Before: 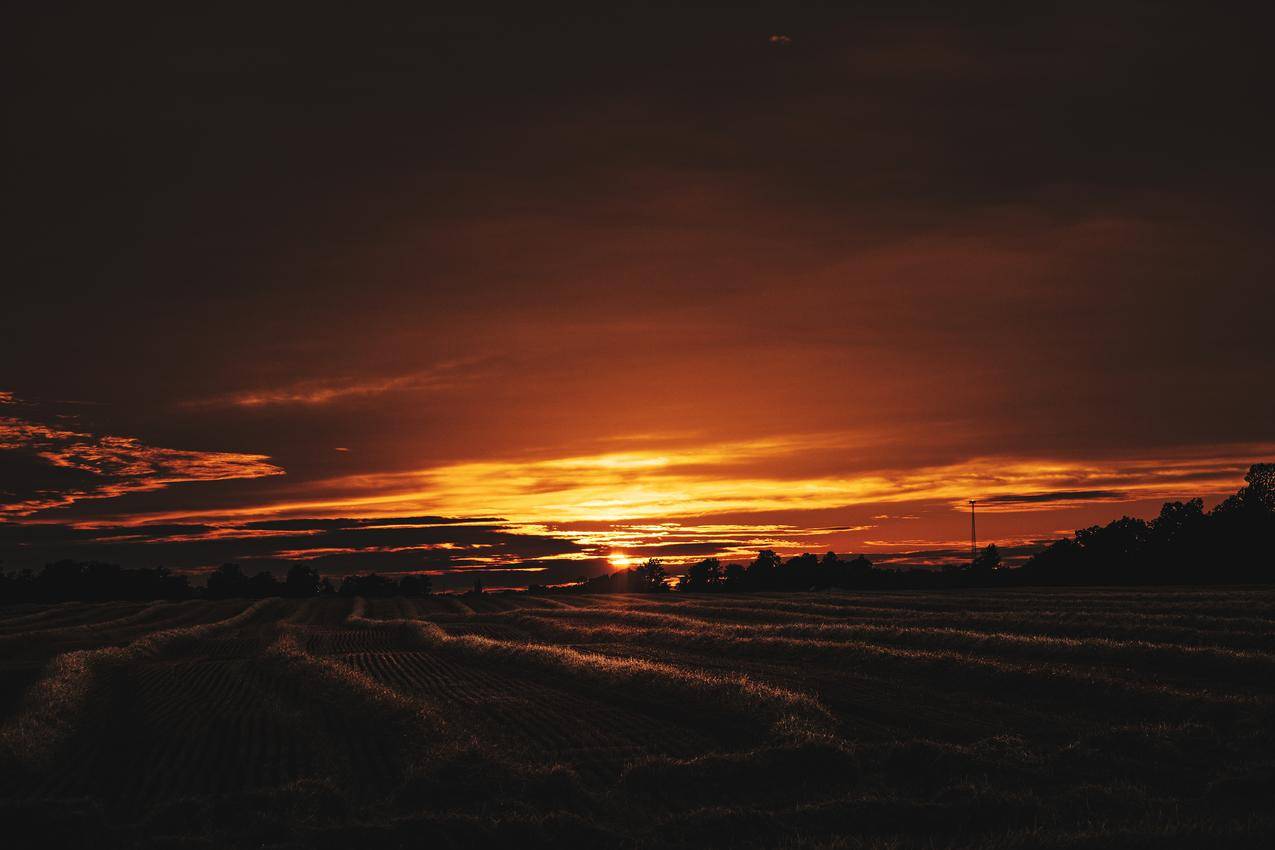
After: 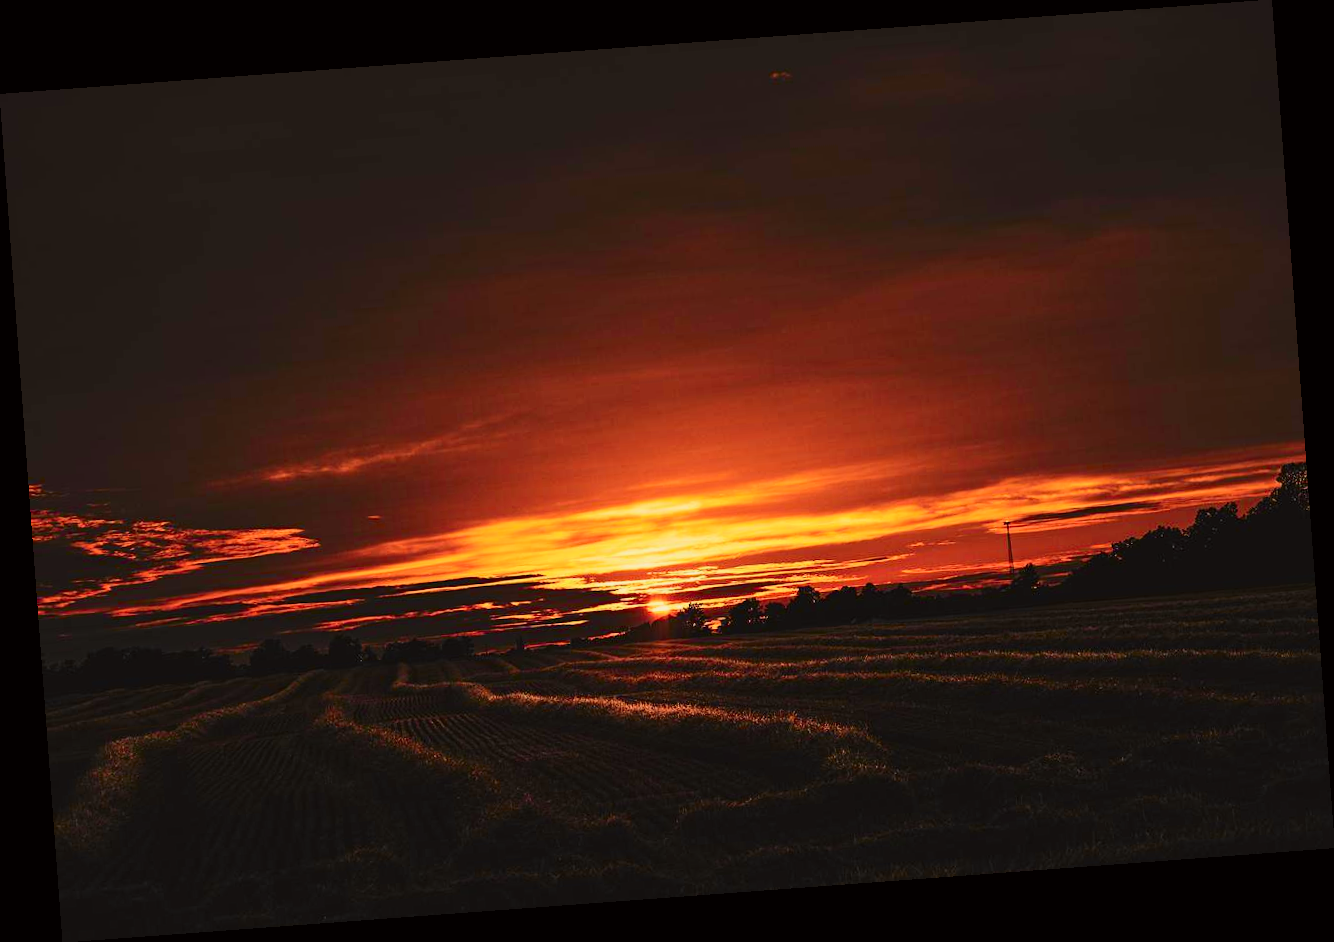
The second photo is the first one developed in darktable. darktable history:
tone curve: curves: ch0 [(0, 0) (0.239, 0.248) (0.508, 0.606) (0.826, 0.855) (1, 0.945)]; ch1 [(0, 0) (0.401, 0.42) (0.442, 0.47) (0.492, 0.498) (0.511, 0.516) (0.555, 0.586) (0.681, 0.739) (1, 1)]; ch2 [(0, 0) (0.411, 0.433) (0.5, 0.504) (0.545, 0.574) (1, 1)], color space Lab, independent channels, preserve colors none
rotate and perspective: rotation -4.25°, automatic cropping off
